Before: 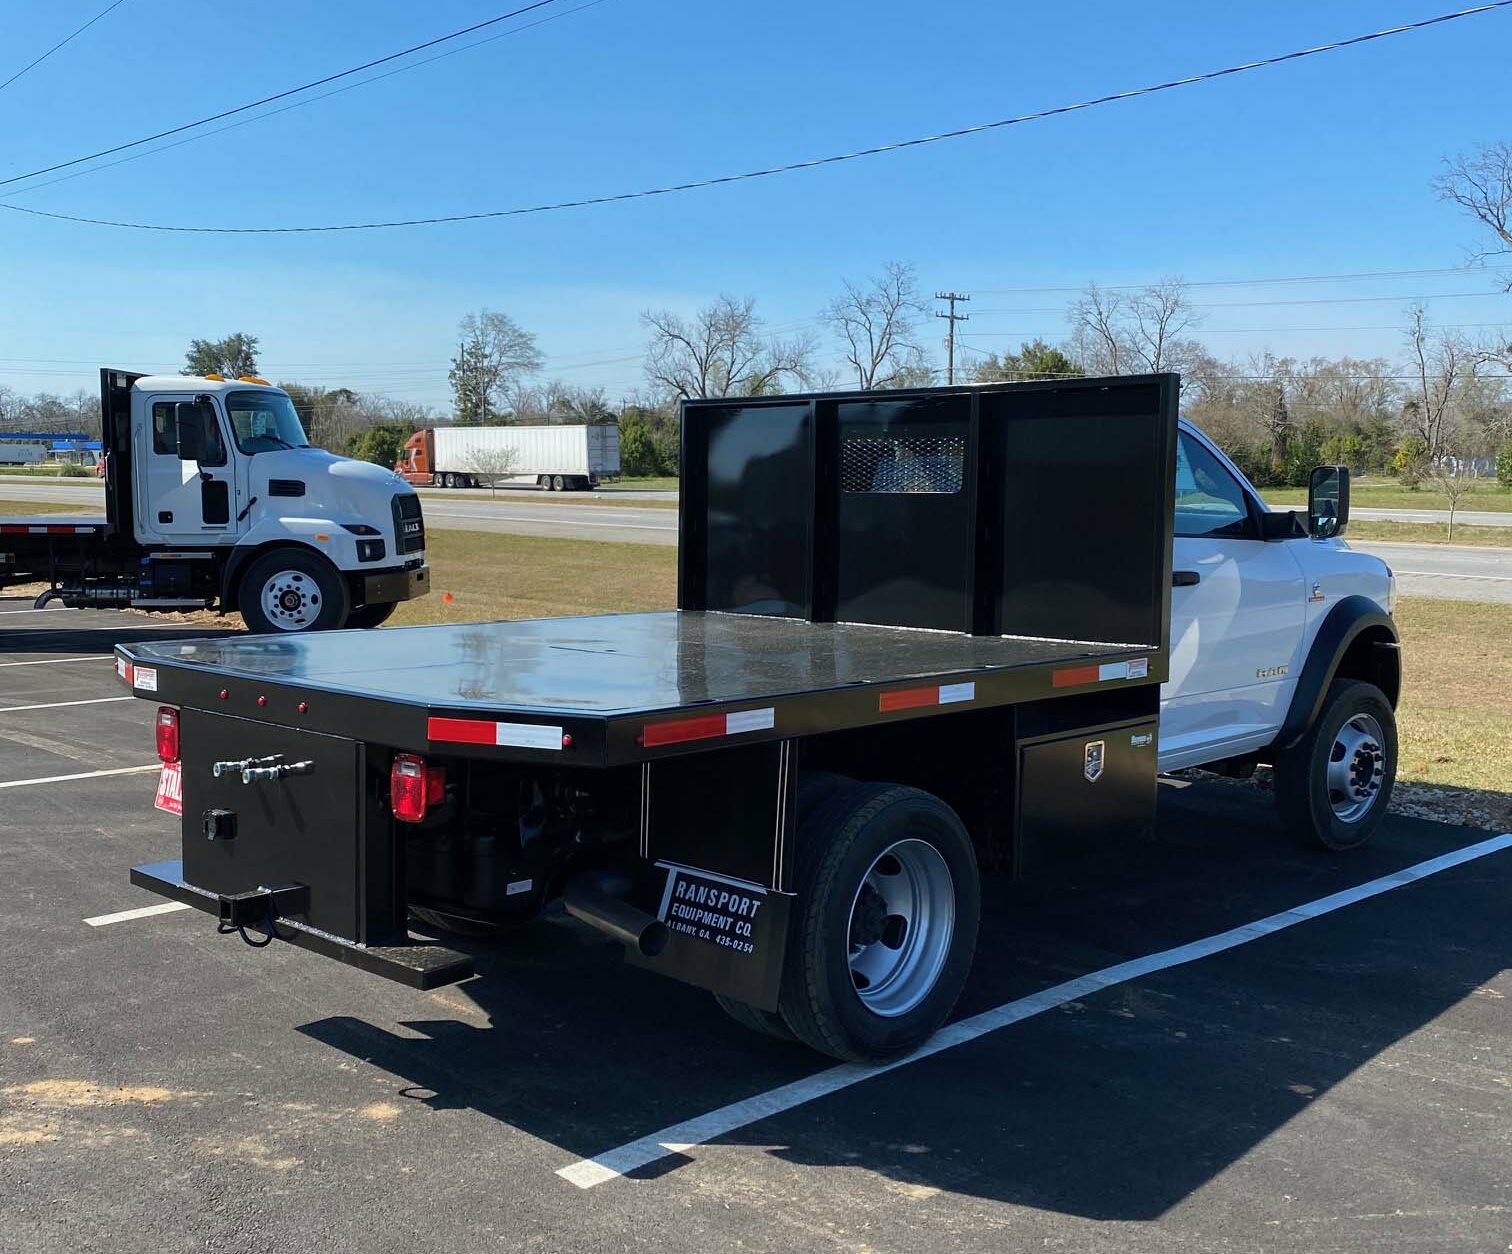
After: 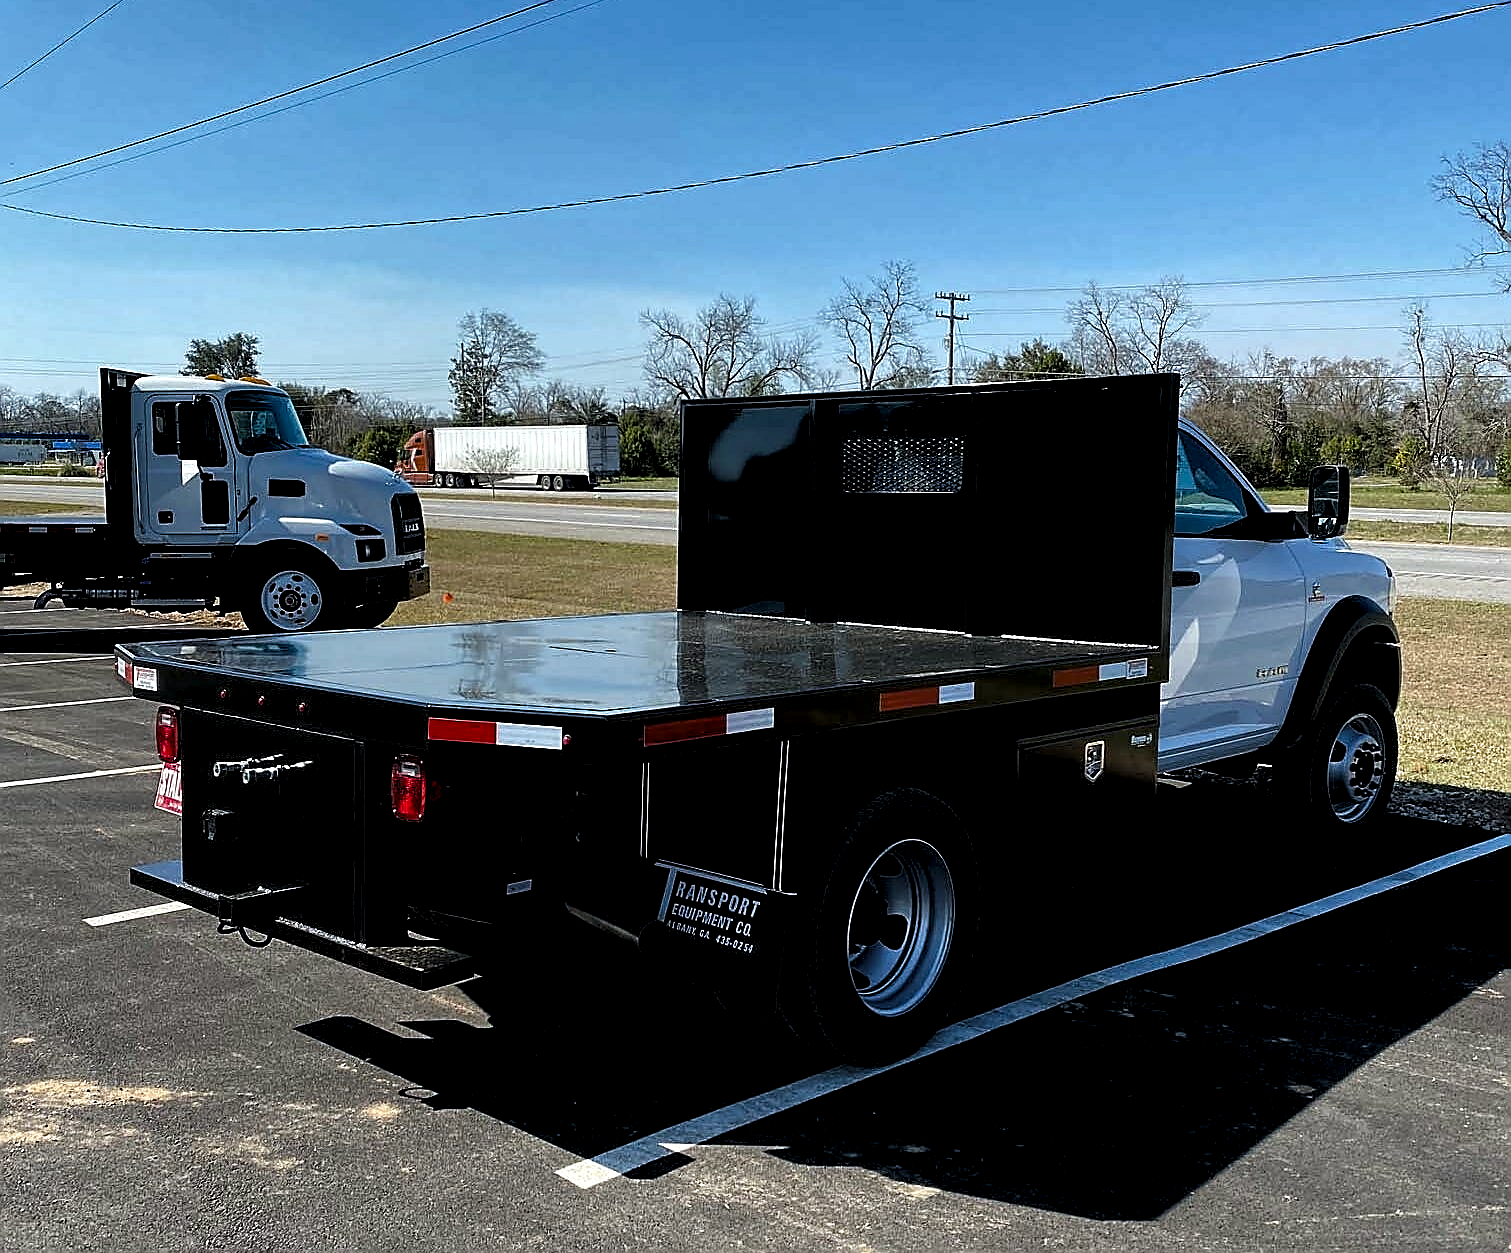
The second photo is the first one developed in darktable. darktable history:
local contrast: highlights 123%, shadows 126%, detail 140%, midtone range 0.254
color balance rgb: perceptual saturation grading › global saturation 20%, perceptual saturation grading › highlights -25%, perceptual saturation grading › shadows 25%
levels: levels [0.116, 0.574, 1]
sharpen: radius 1.4, amount 1.25, threshold 0.7
